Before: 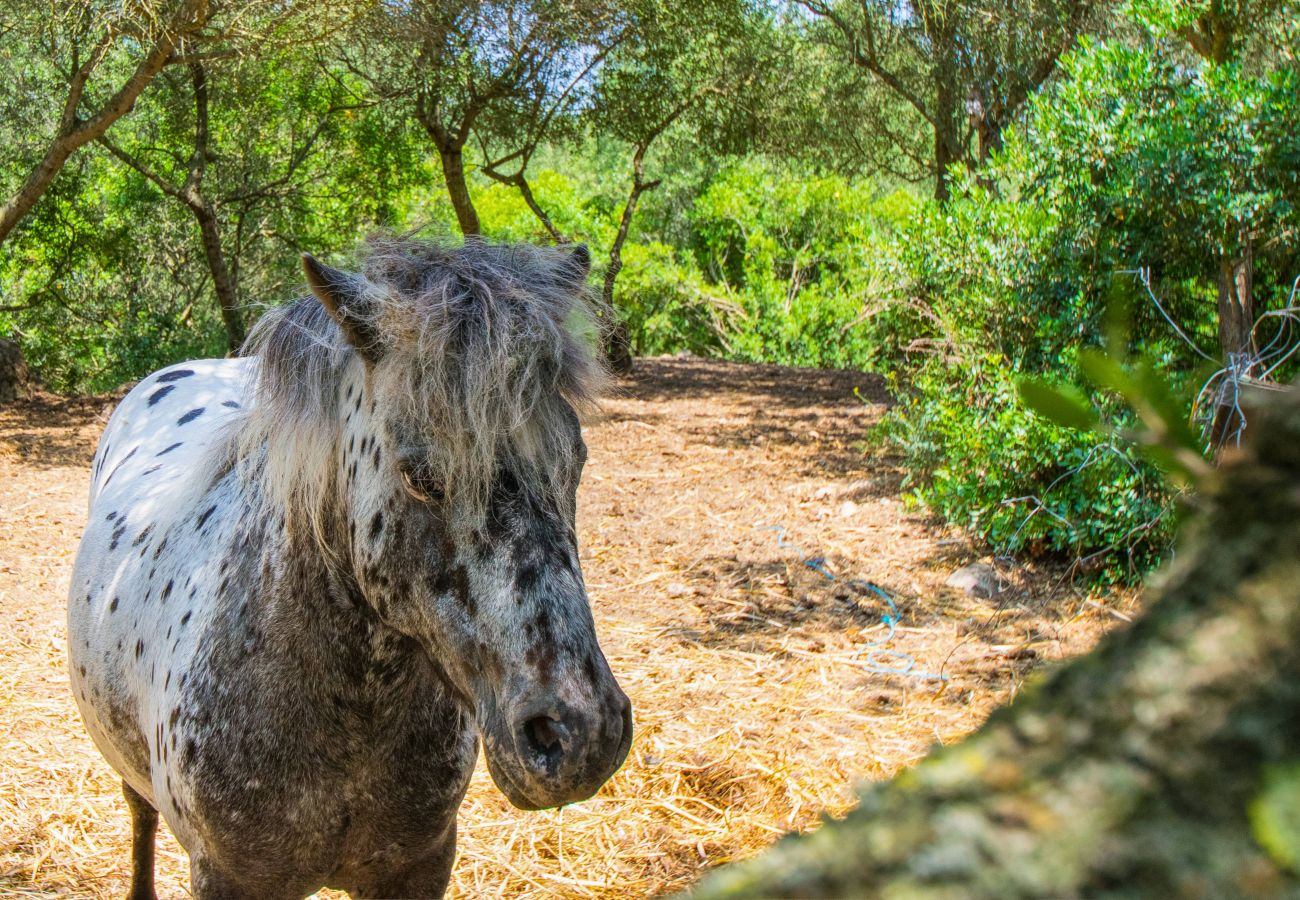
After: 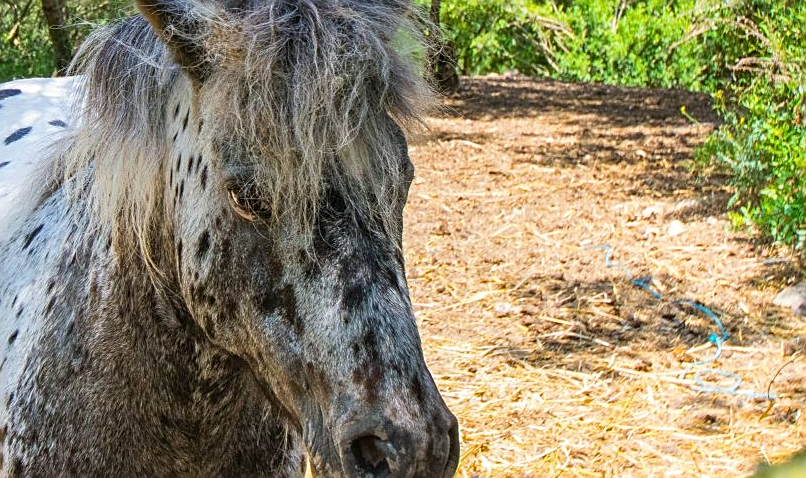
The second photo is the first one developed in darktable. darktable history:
exposure: black level correction -0.001, exposure 0.08 EV, compensate highlight preservation false
sharpen: on, module defaults
crop: left 13.312%, top 31.28%, right 24.627%, bottom 15.582%
